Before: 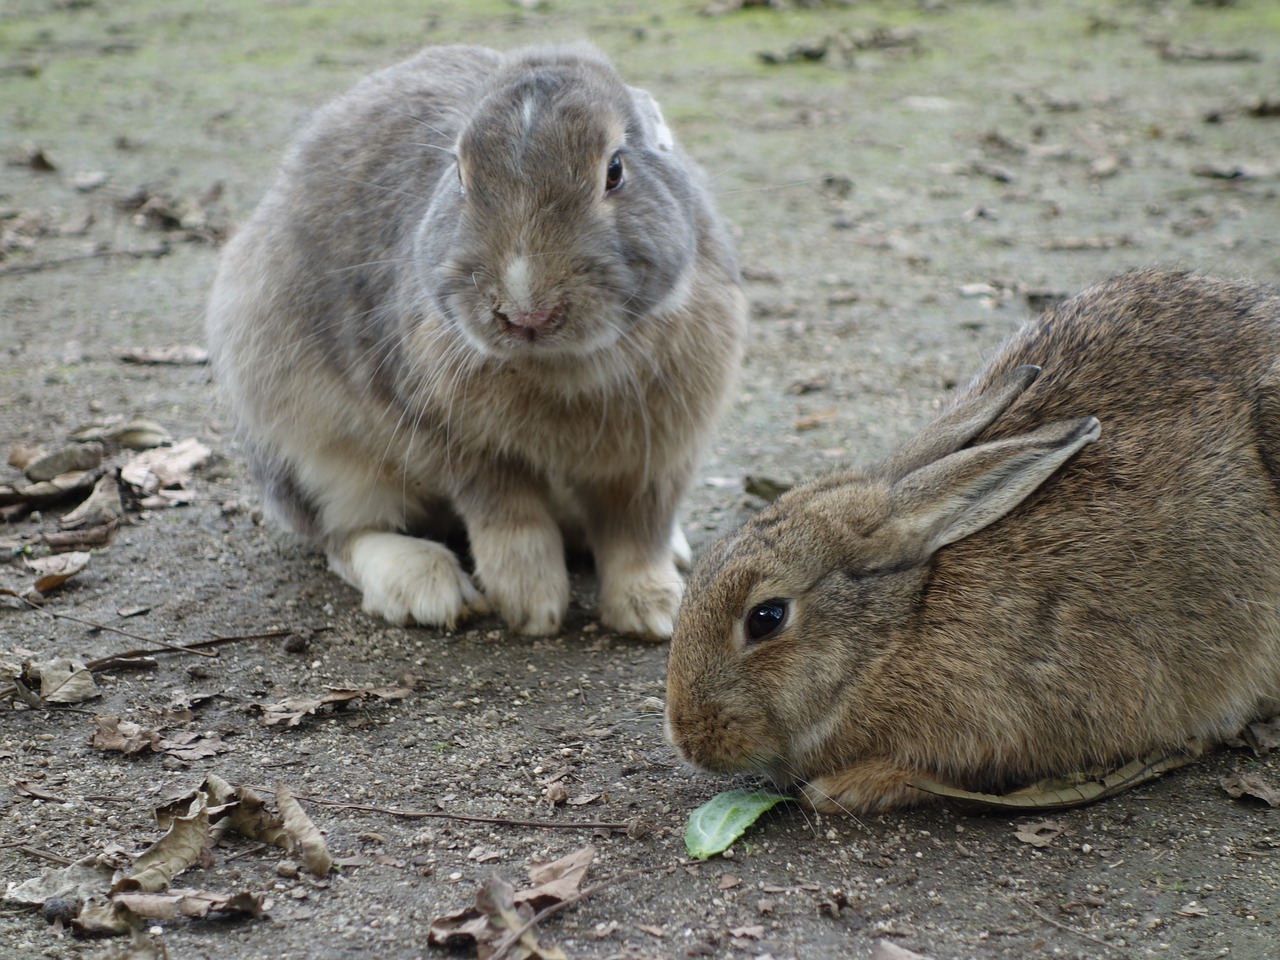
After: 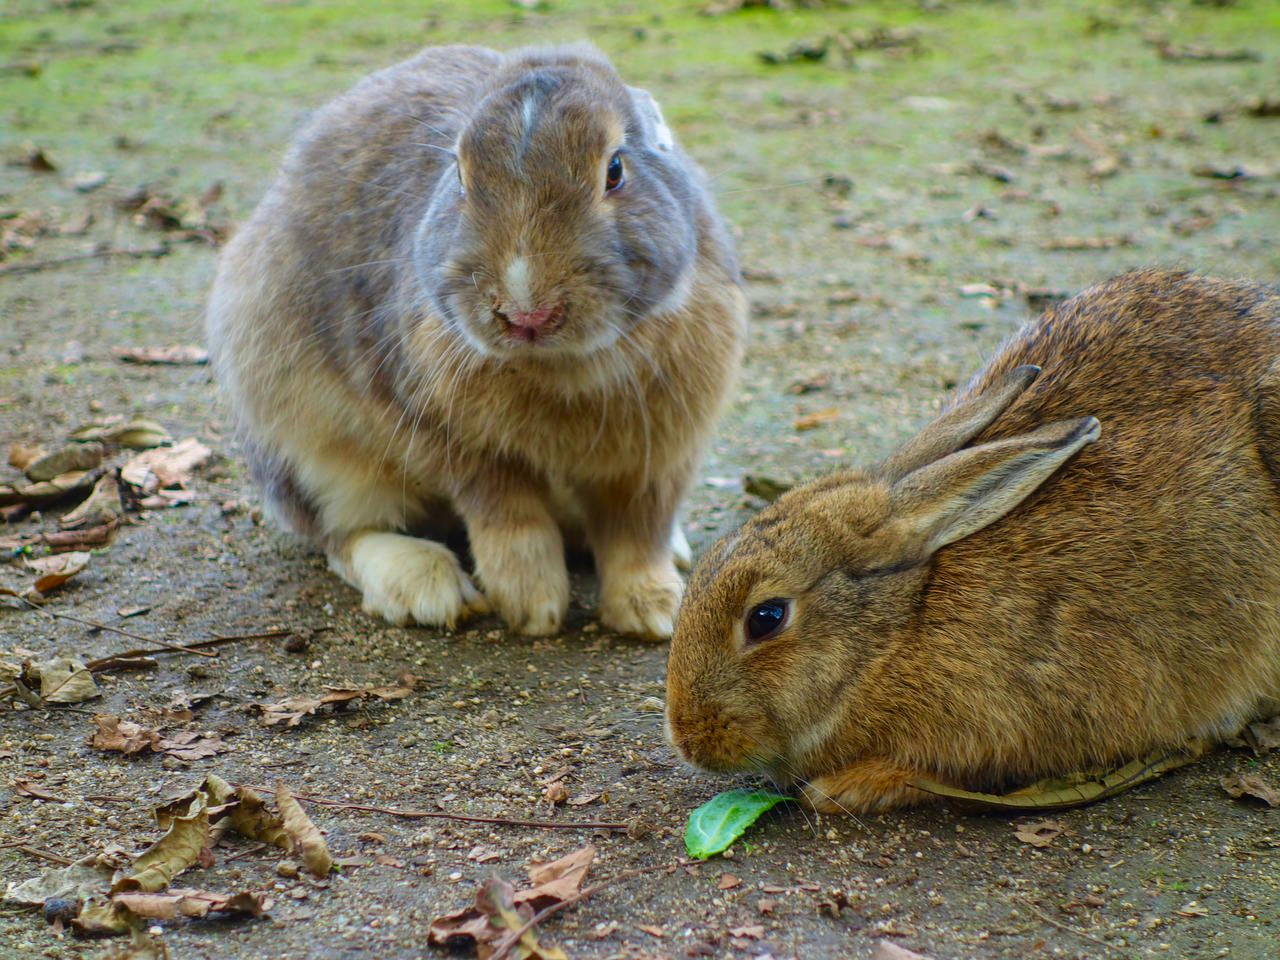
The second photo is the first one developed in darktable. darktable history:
local contrast: detail 109%
velvia: on, module defaults
color correction: highlights b* 0.06, saturation 2.15
